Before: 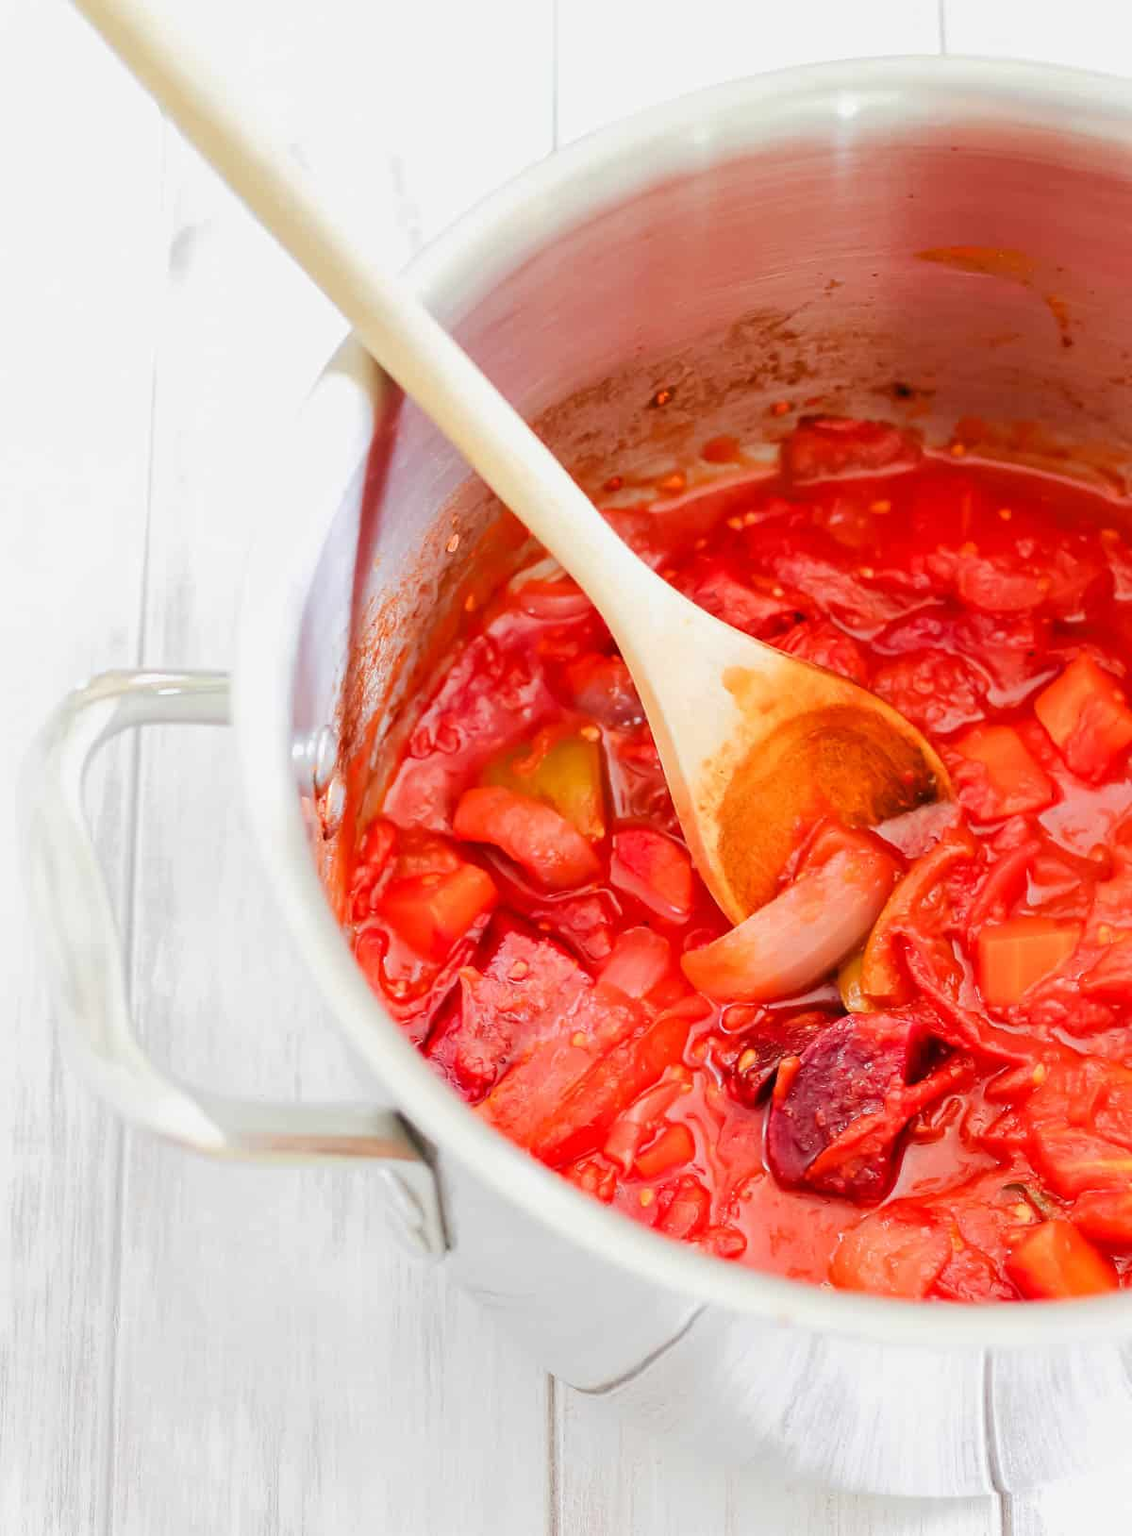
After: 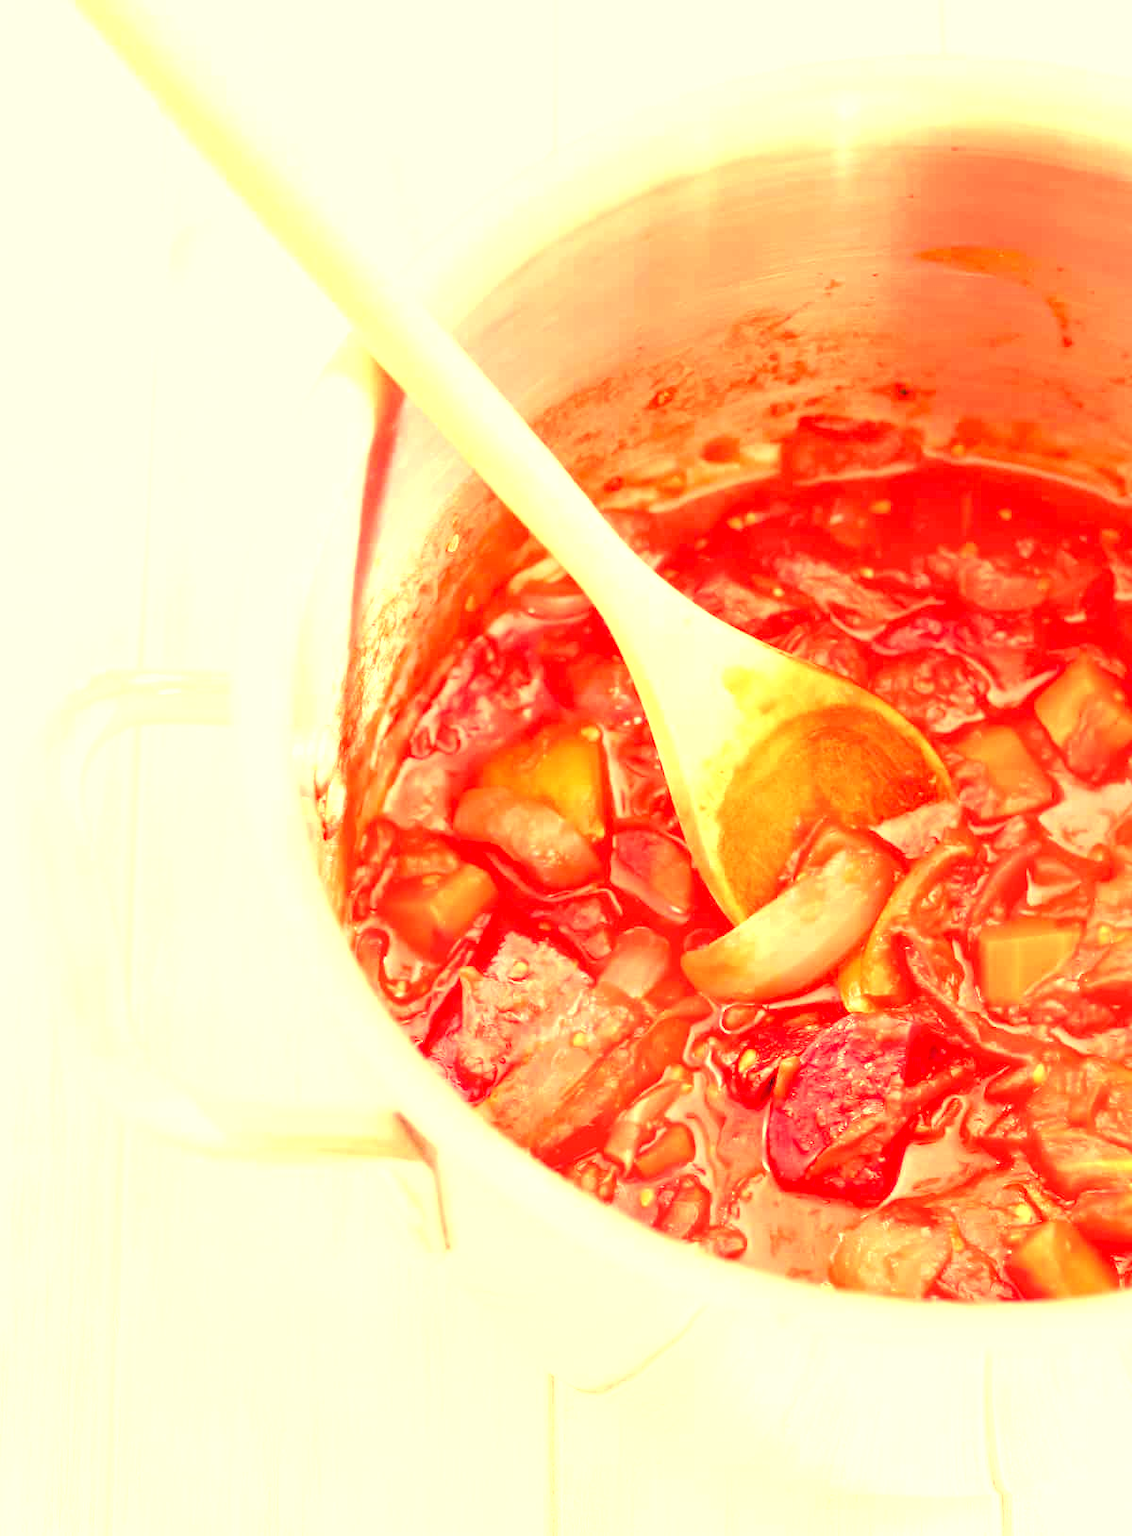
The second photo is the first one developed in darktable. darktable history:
white balance: red 1.467, blue 0.684
levels: levels [0.072, 0.414, 0.976]
exposure: black level correction 0, exposure 1.741 EV, compensate exposure bias true, compensate highlight preservation false
